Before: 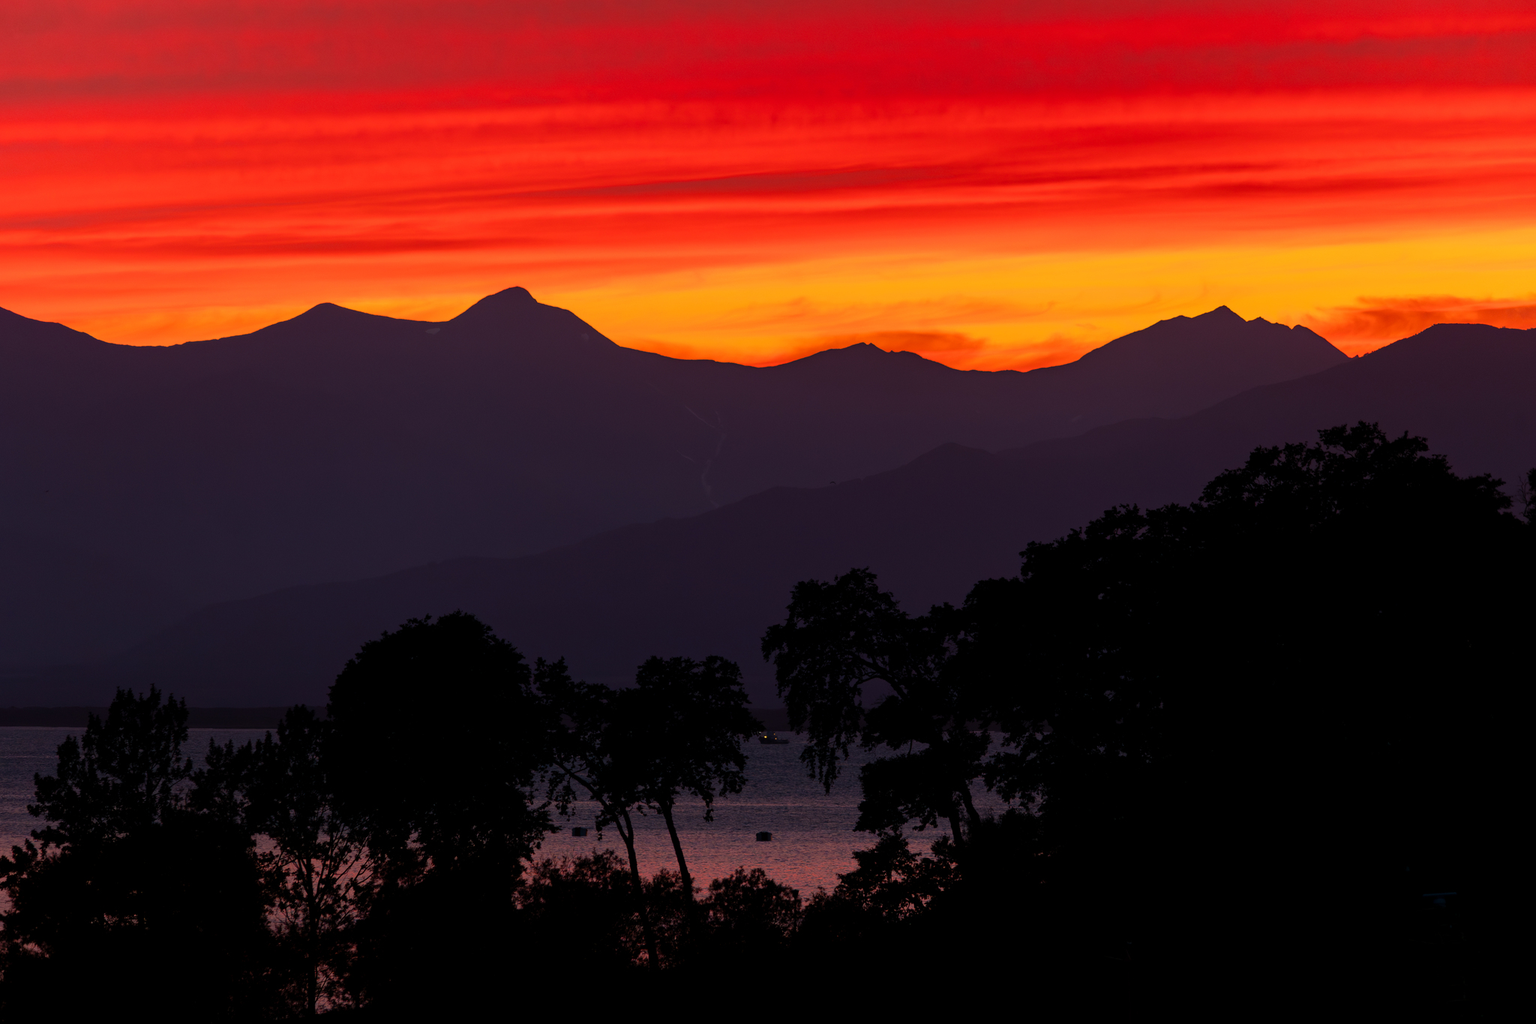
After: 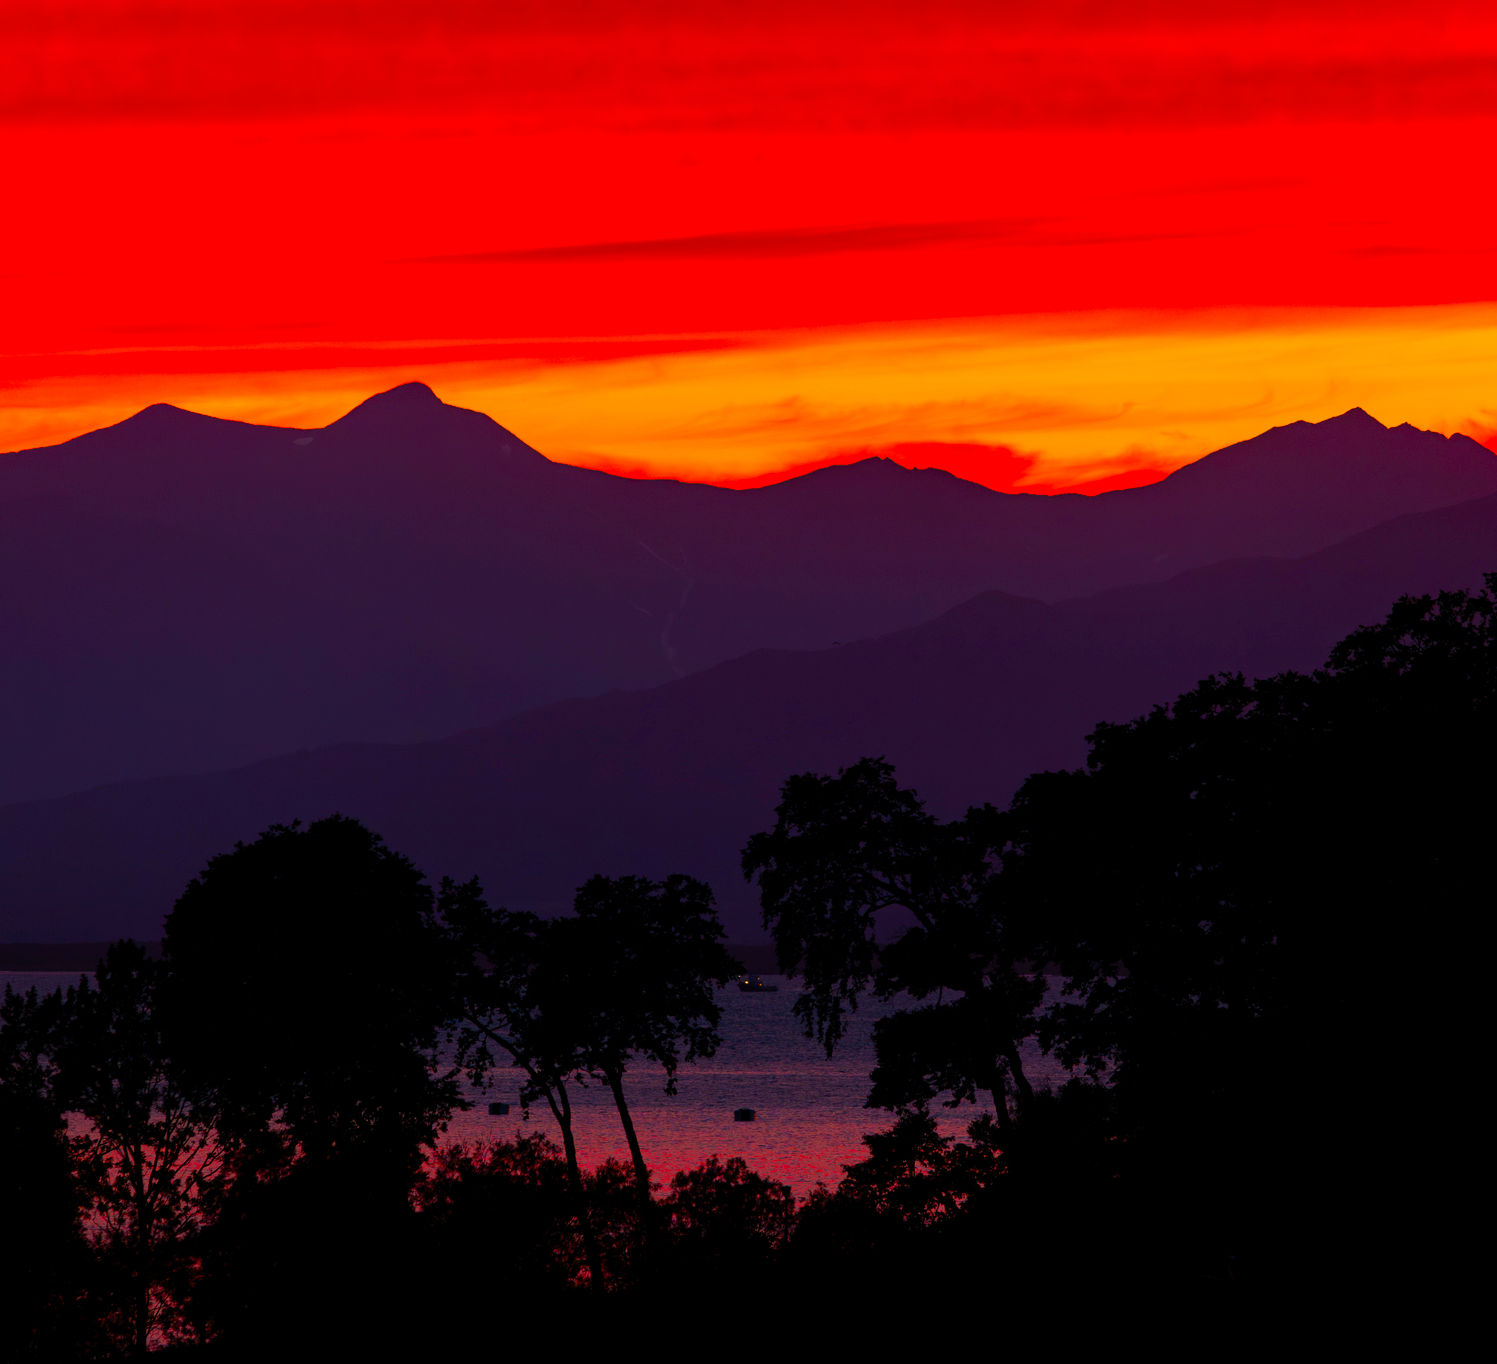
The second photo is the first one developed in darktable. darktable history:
crop: left 13.421%, right 13.467%
color correction: highlights b* 0.063, saturation 1.34
color balance rgb: perceptual saturation grading › global saturation 27.379%, perceptual saturation grading › highlights -28.756%, perceptual saturation grading › mid-tones 15.344%, perceptual saturation grading › shadows 34.06%
